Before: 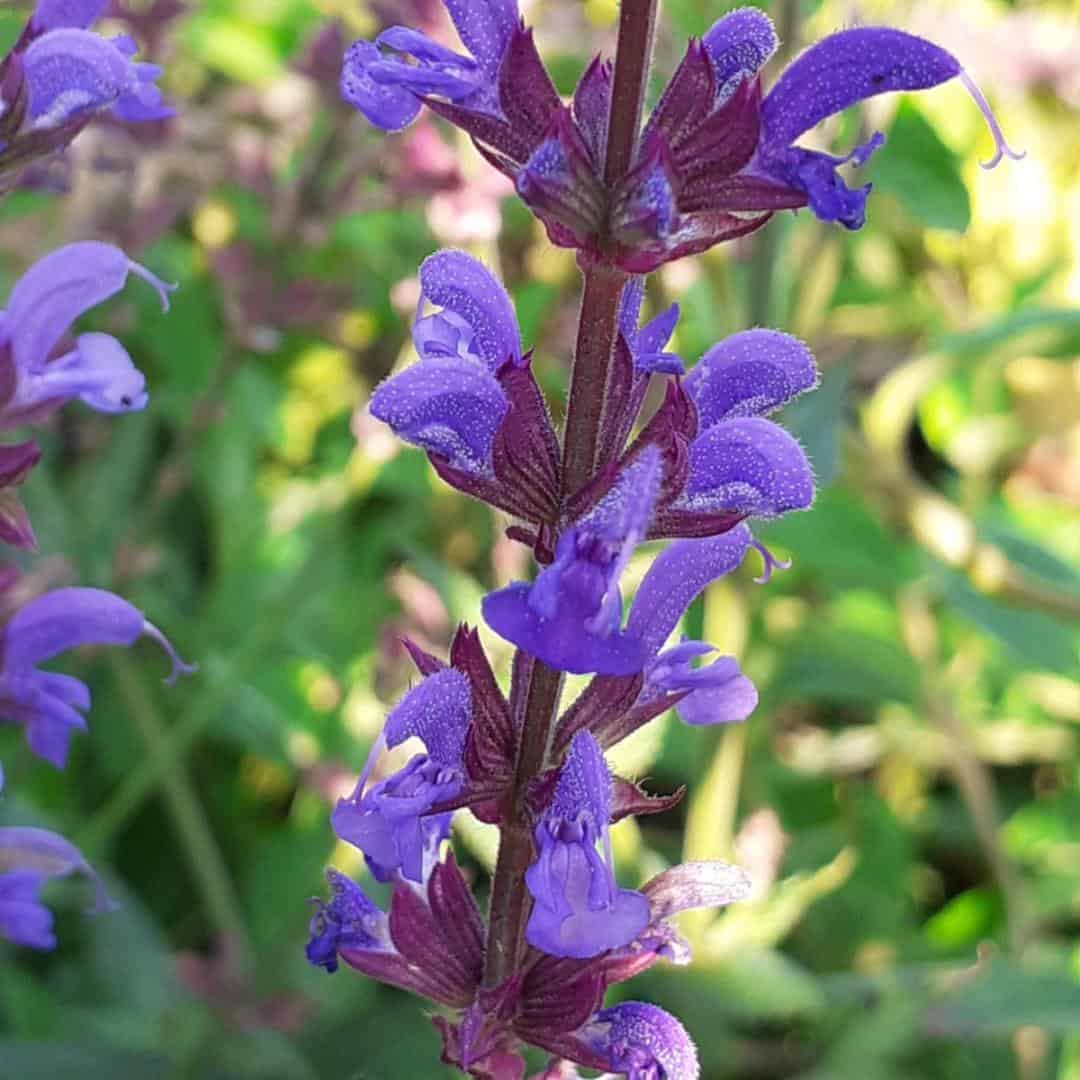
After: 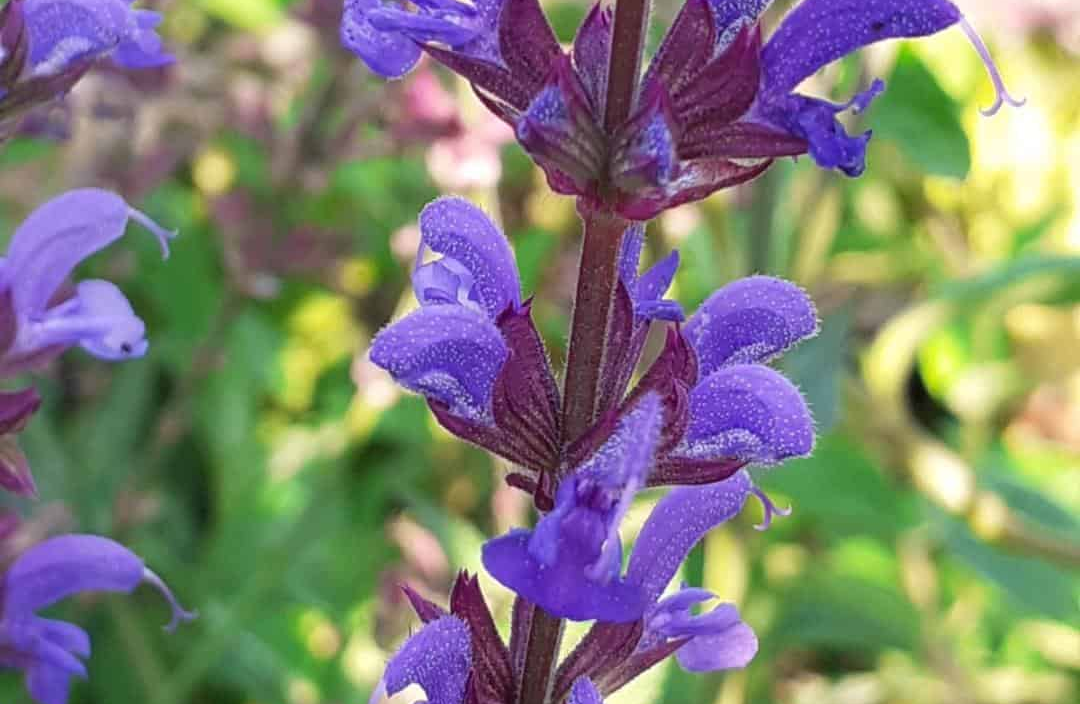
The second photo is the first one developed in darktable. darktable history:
crop and rotate: top 4.916%, bottom 29.826%
